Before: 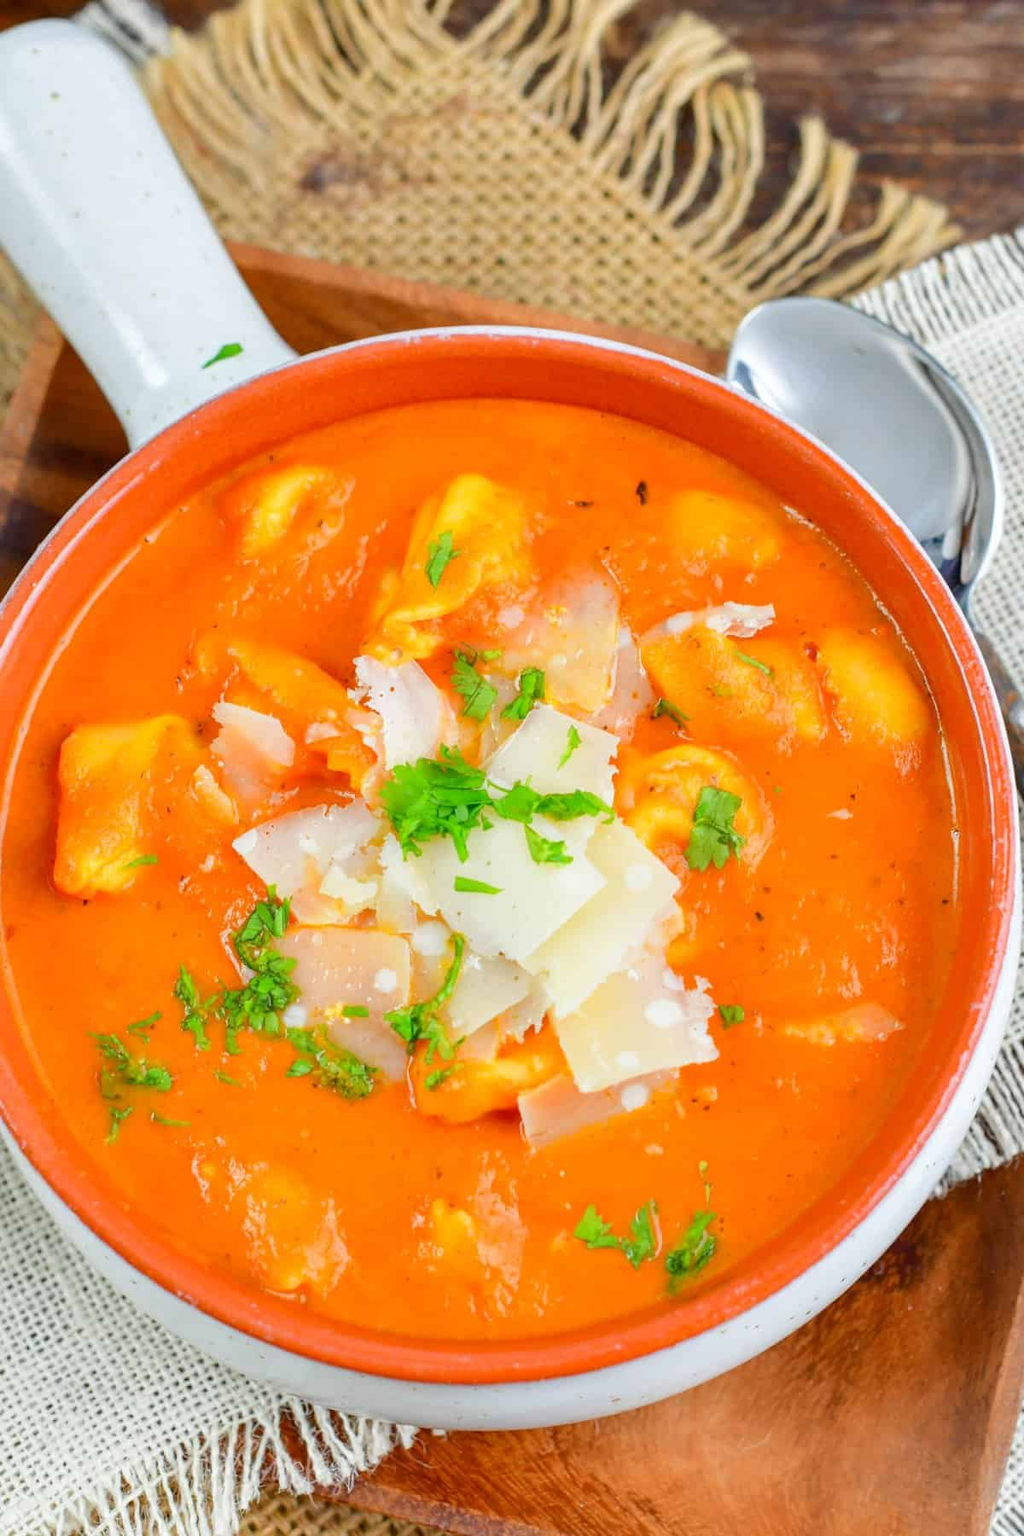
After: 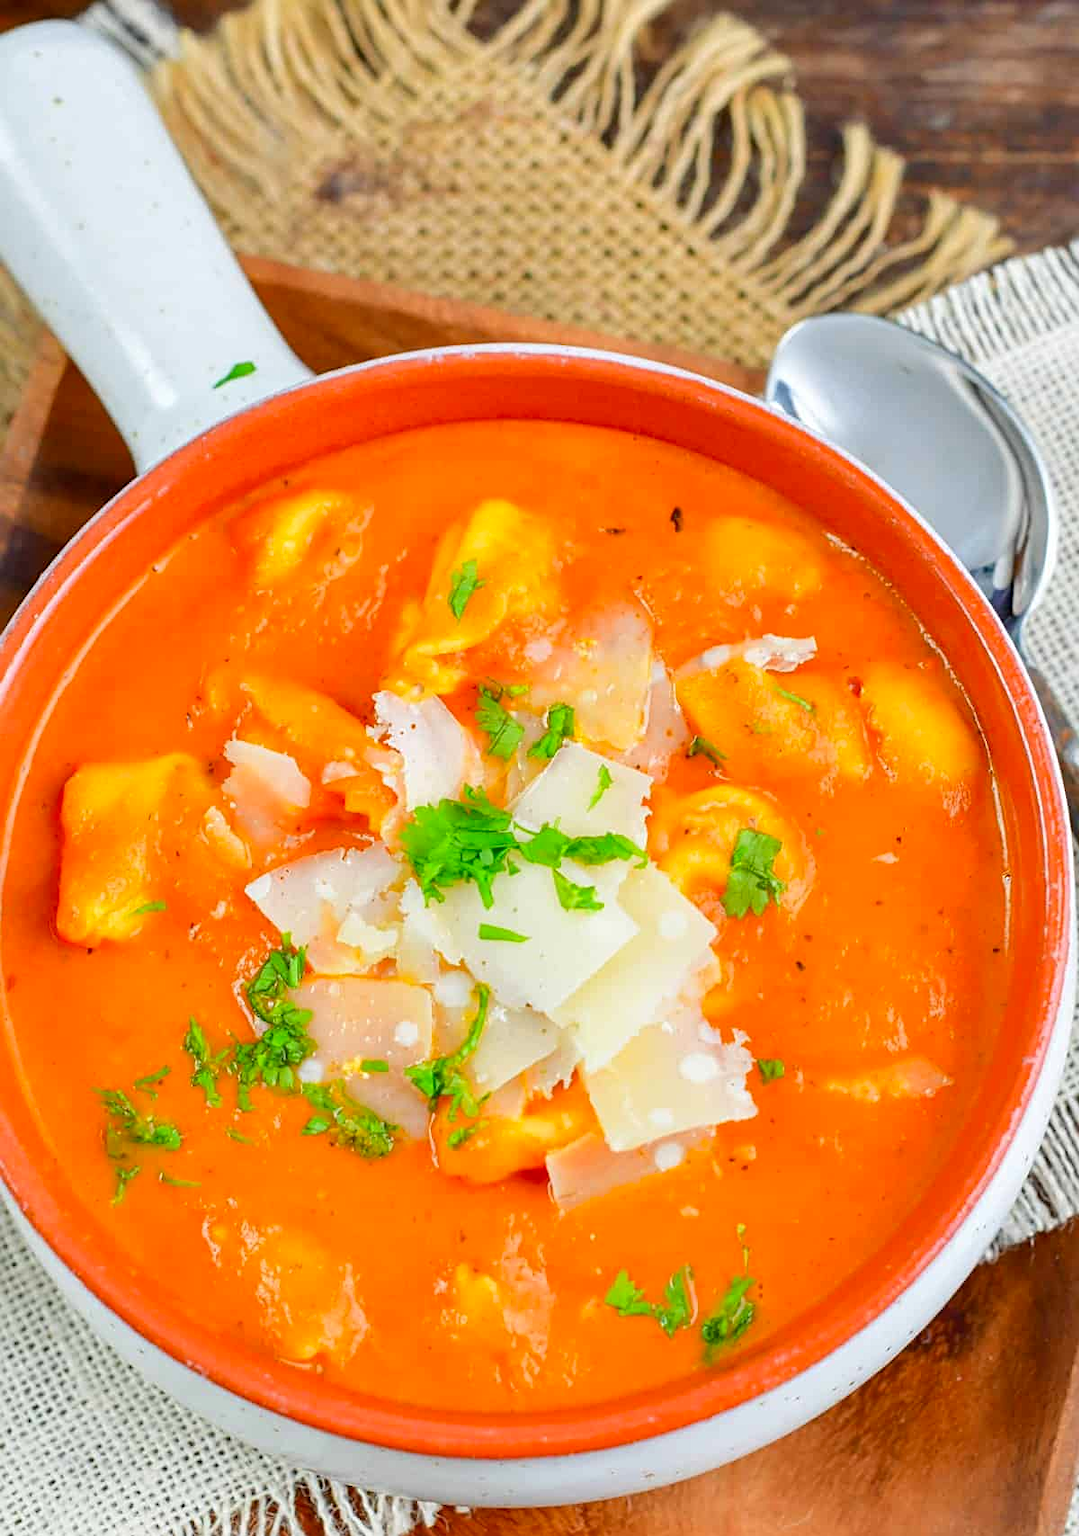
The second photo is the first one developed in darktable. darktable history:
contrast brightness saturation: saturation 0.1
crop and rotate: top 0%, bottom 5.097%
tone equalizer: on, module defaults
sharpen: radius 2.529, amount 0.323
